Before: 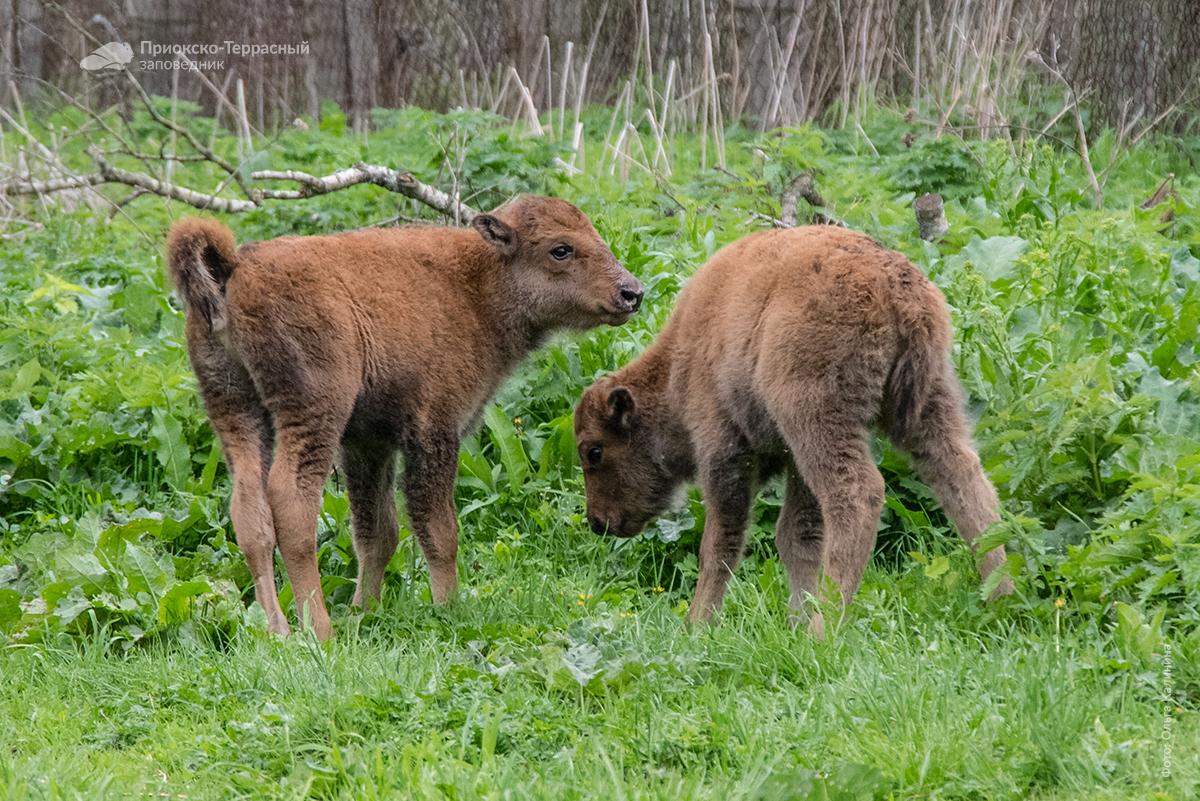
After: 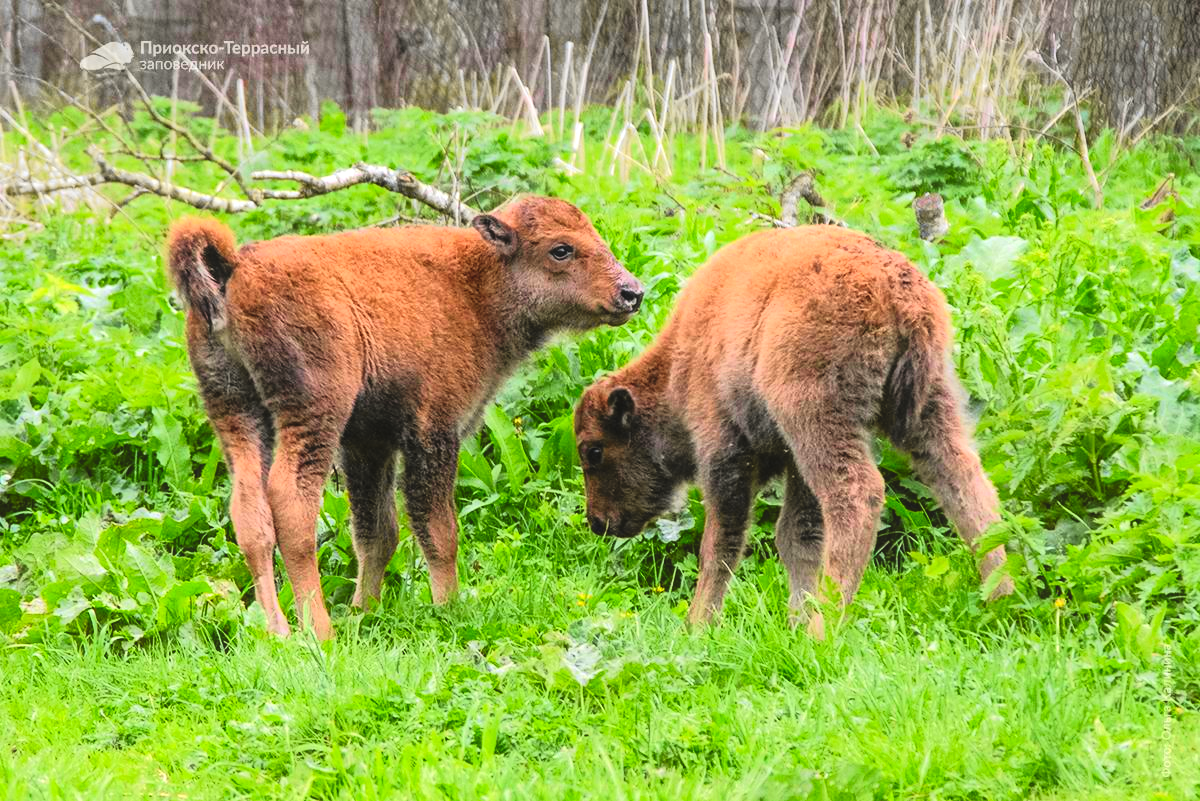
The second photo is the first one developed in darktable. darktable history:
color correction: highlights b* 0.055, saturation 1.28
exposure: black level correction -0.014, exposure -0.187 EV, compensate highlight preservation false
tone curve: curves: ch0 [(0, 0.006) (0.037, 0.022) (0.123, 0.105) (0.19, 0.173) (0.277, 0.279) (0.474, 0.517) (0.597, 0.662) (0.687, 0.774) (0.855, 0.891) (1, 0.982)]; ch1 [(0, 0) (0.243, 0.245) (0.422, 0.415) (0.493, 0.498) (0.508, 0.503) (0.531, 0.55) (0.551, 0.582) (0.626, 0.672) (0.694, 0.732) (1, 1)]; ch2 [(0, 0) (0.249, 0.216) (0.356, 0.329) (0.424, 0.442) (0.476, 0.477) (0.498, 0.503) (0.517, 0.524) (0.532, 0.547) (0.562, 0.592) (0.614, 0.657) (0.706, 0.748) (0.808, 0.809) (0.991, 0.968)], color space Lab, independent channels, preserve colors none
tone equalizer: -8 EV -0.715 EV, -7 EV -0.665 EV, -6 EV -0.63 EV, -5 EV -0.404 EV, -3 EV 0.392 EV, -2 EV 0.6 EV, -1 EV 0.695 EV, +0 EV 0.757 EV
